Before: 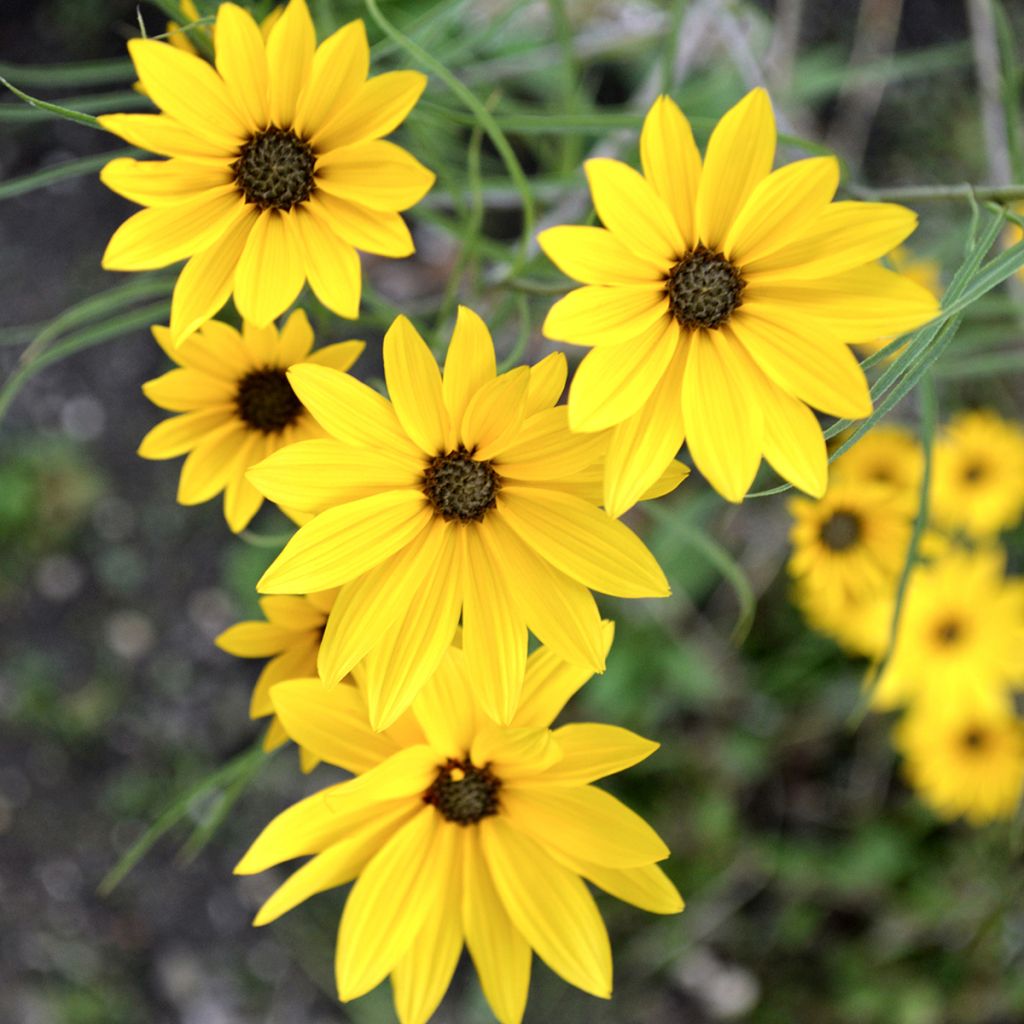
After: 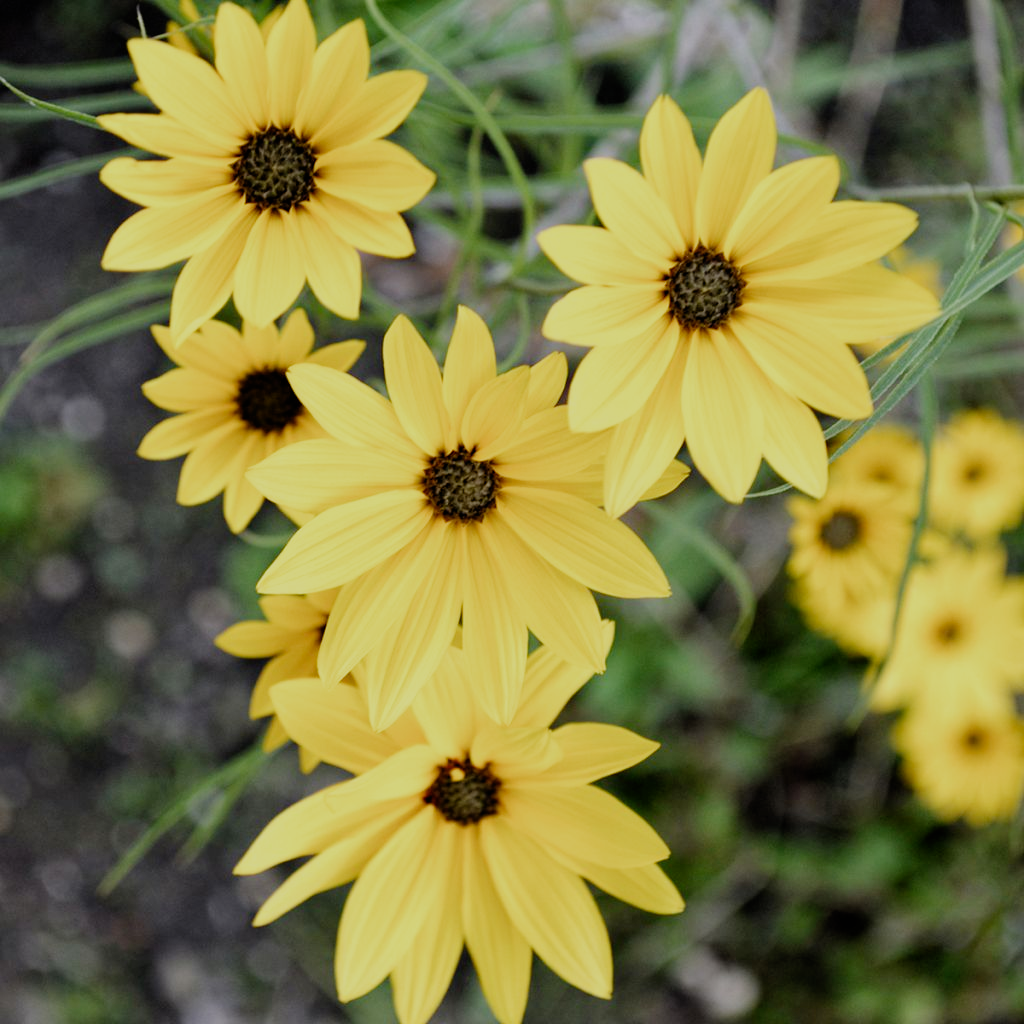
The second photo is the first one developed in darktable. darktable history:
filmic rgb: black relative exposure -7.65 EV, white relative exposure 4.56 EV, hardness 3.61, preserve chrominance no, color science v5 (2021)
